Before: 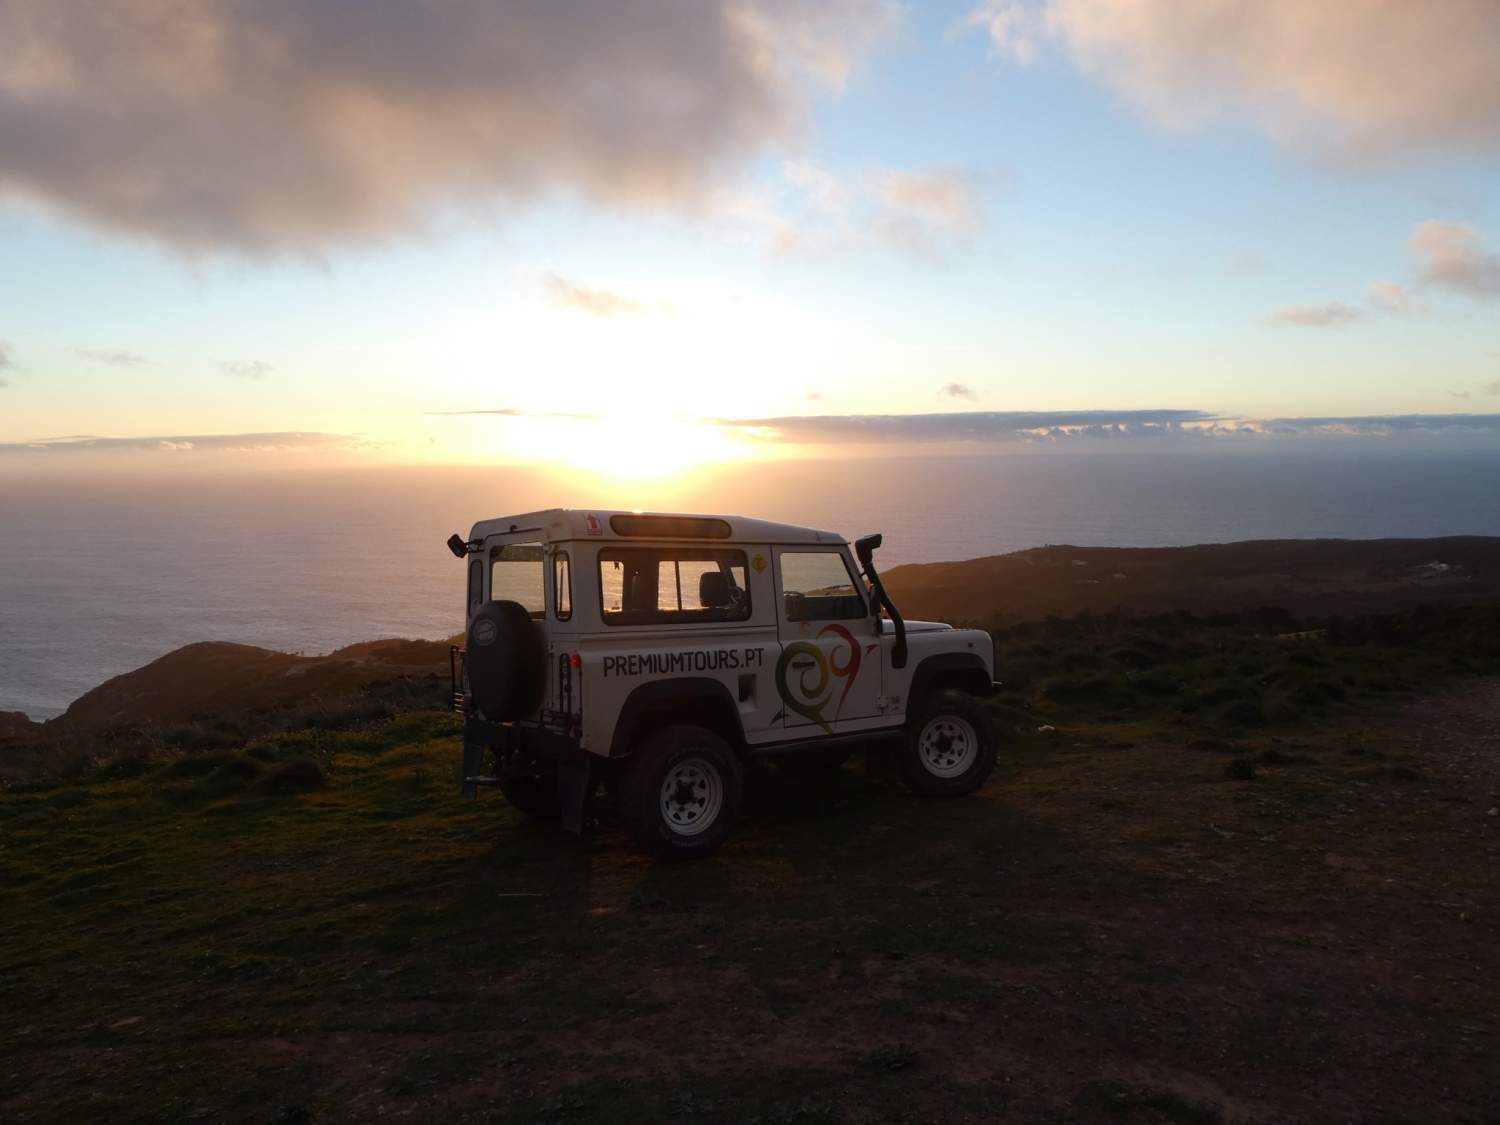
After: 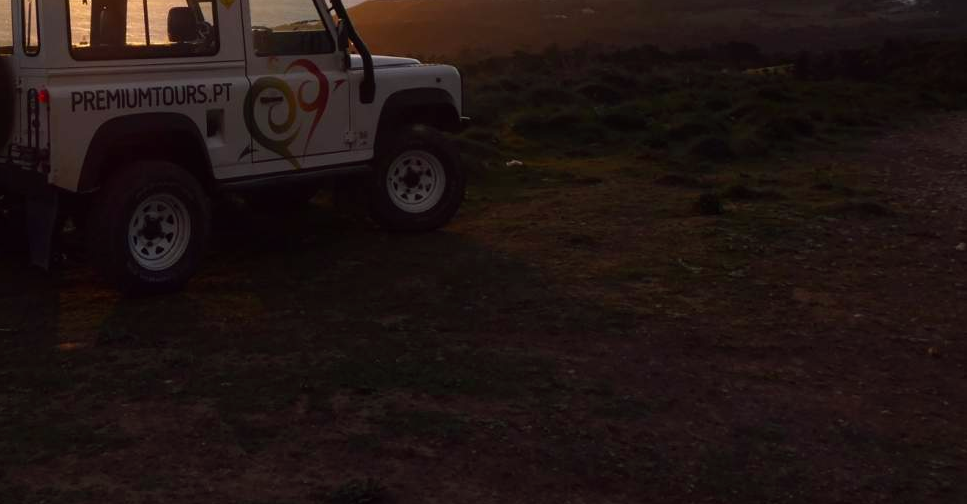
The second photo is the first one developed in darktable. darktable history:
color balance: lift [1, 1, 0.999, 1.001], gamma [1, 1.003, 1.005, 0.995], gain [1, 0.992, 0.988, 1.012], contrast 5%, output saturation 110%
crop and rotate: left 35.509%, top 50.238%, bottom 4.934%
